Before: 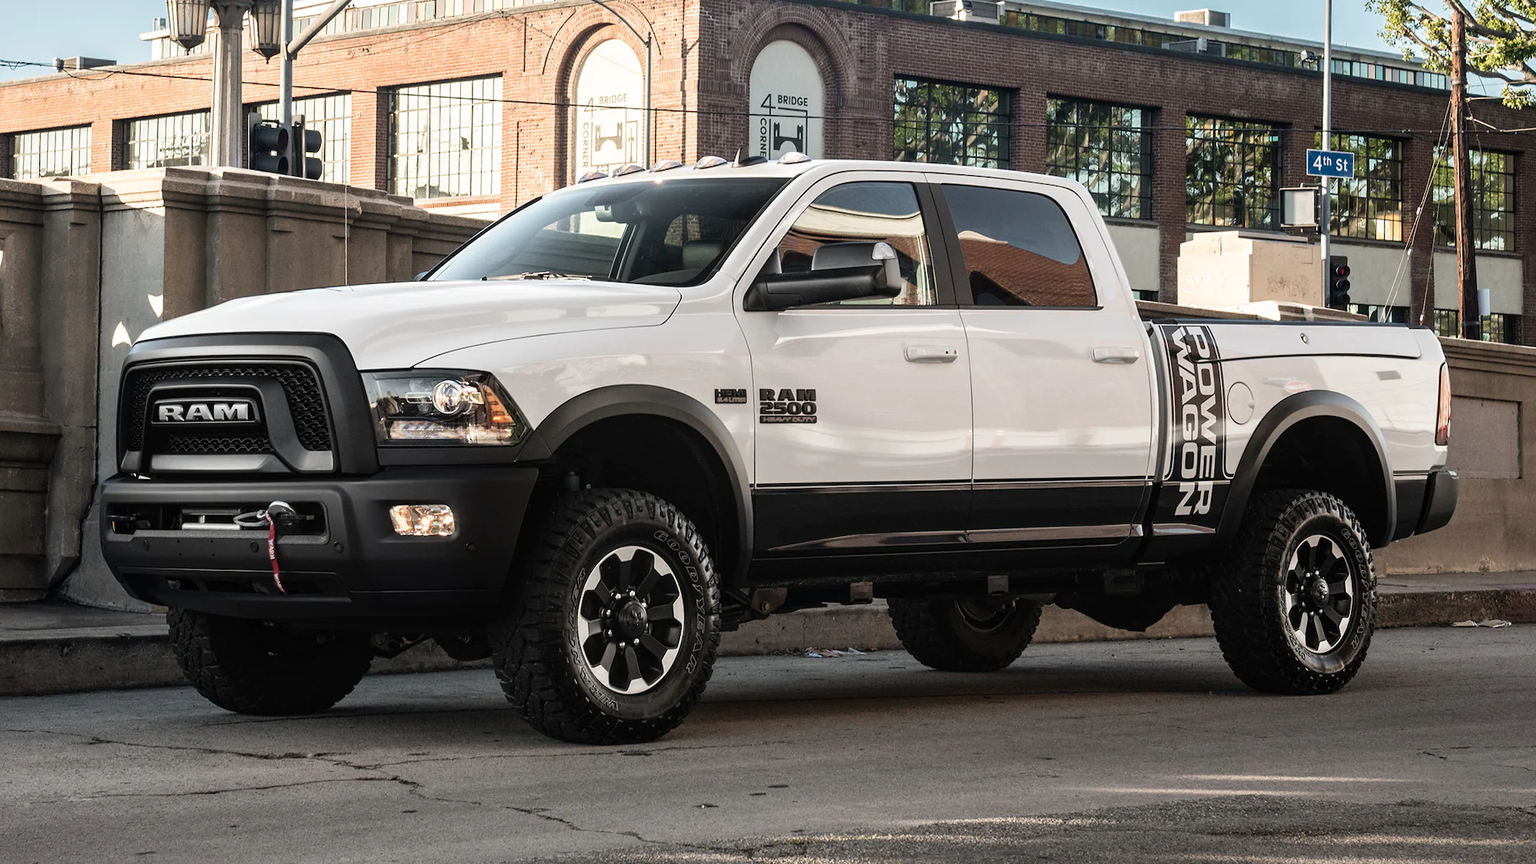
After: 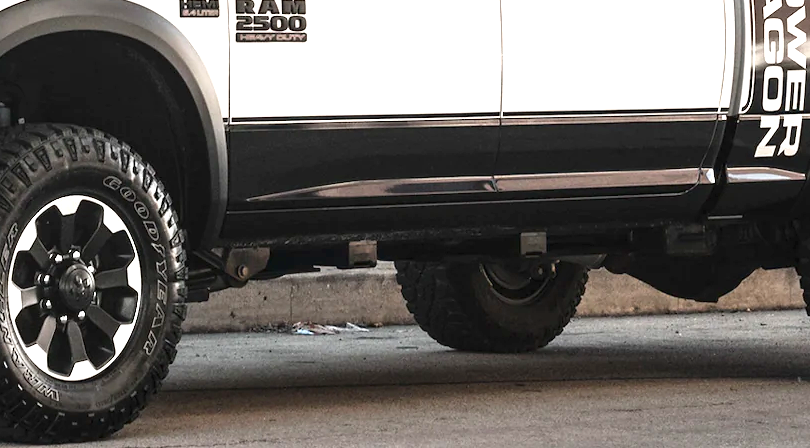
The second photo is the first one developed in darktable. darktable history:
crop: left 37.224%, top 45.148%, right 20.571%, bottom 13.357%
exposure: black level correction 0, exposure 1.444 EV, compensate highlight preservation false
